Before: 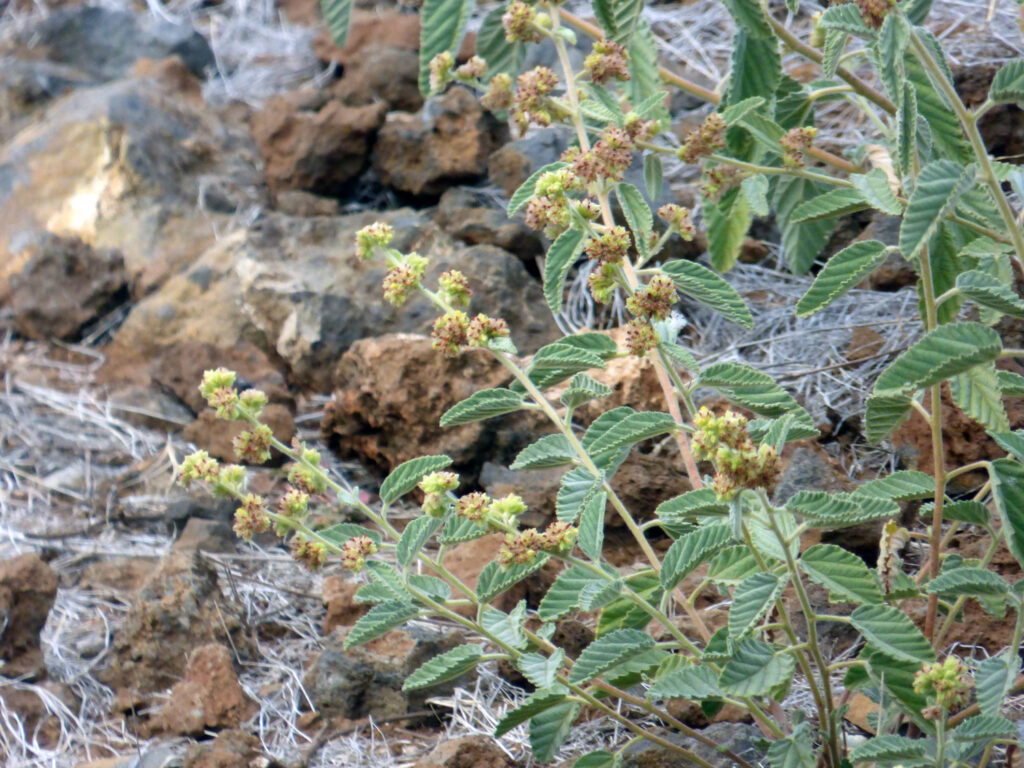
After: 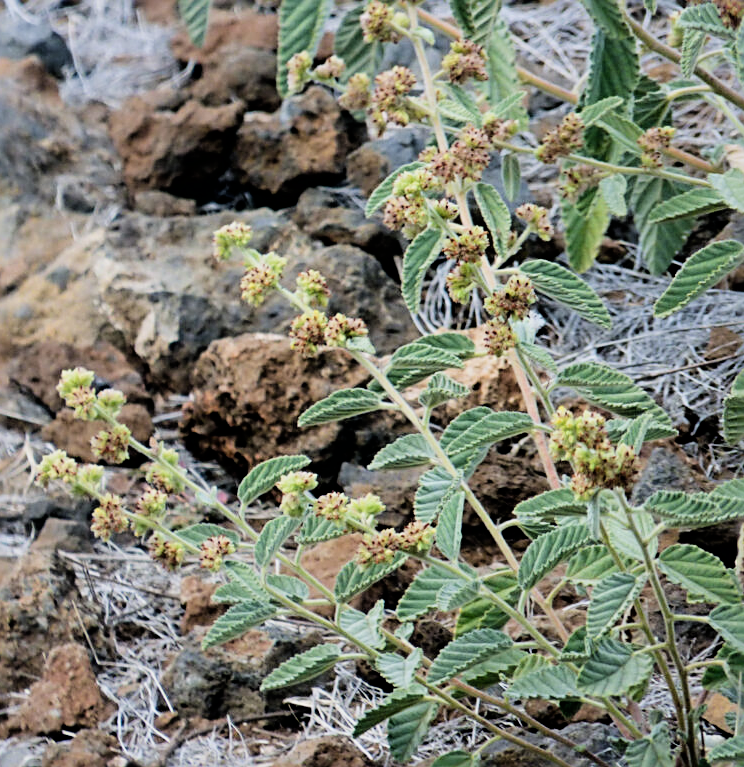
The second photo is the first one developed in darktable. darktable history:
crop: left 13.89%, right 13.375%
sharpen: radius 2.609, amount 0.69
filmic rgb: black relative exposure -5.03 EV, white relative exposure 3.99 EV, hardness 2.87, contrast 1.3, highlights saturation mix -10.81%
